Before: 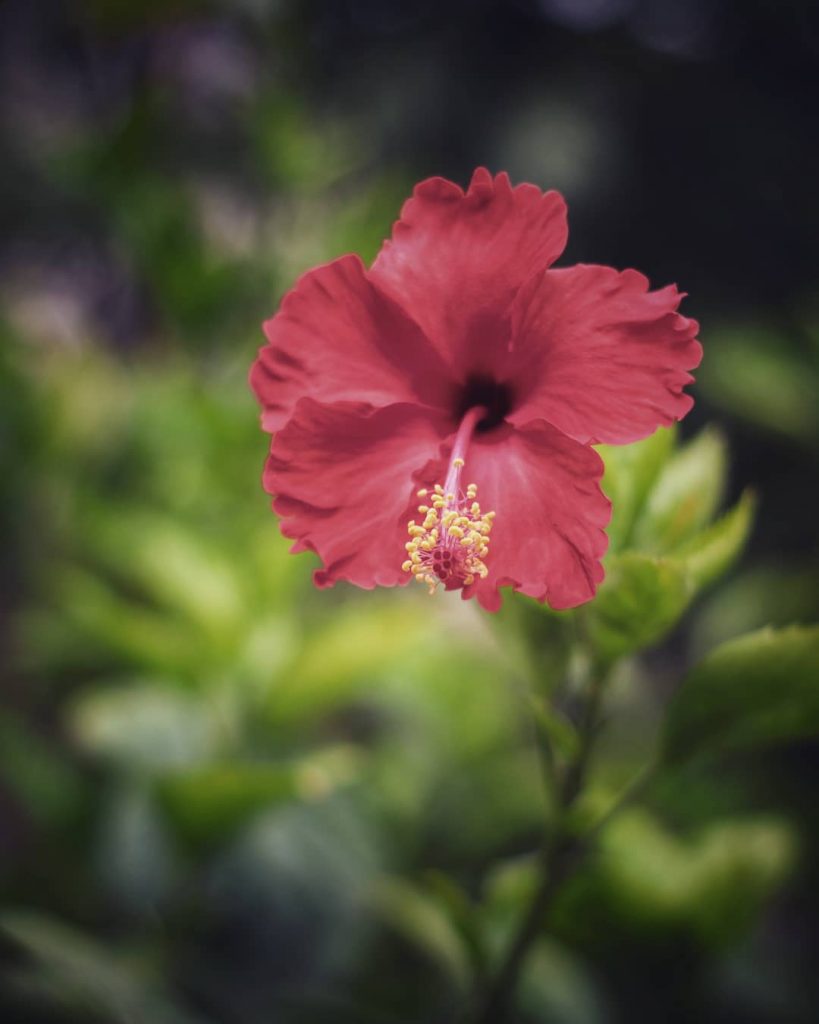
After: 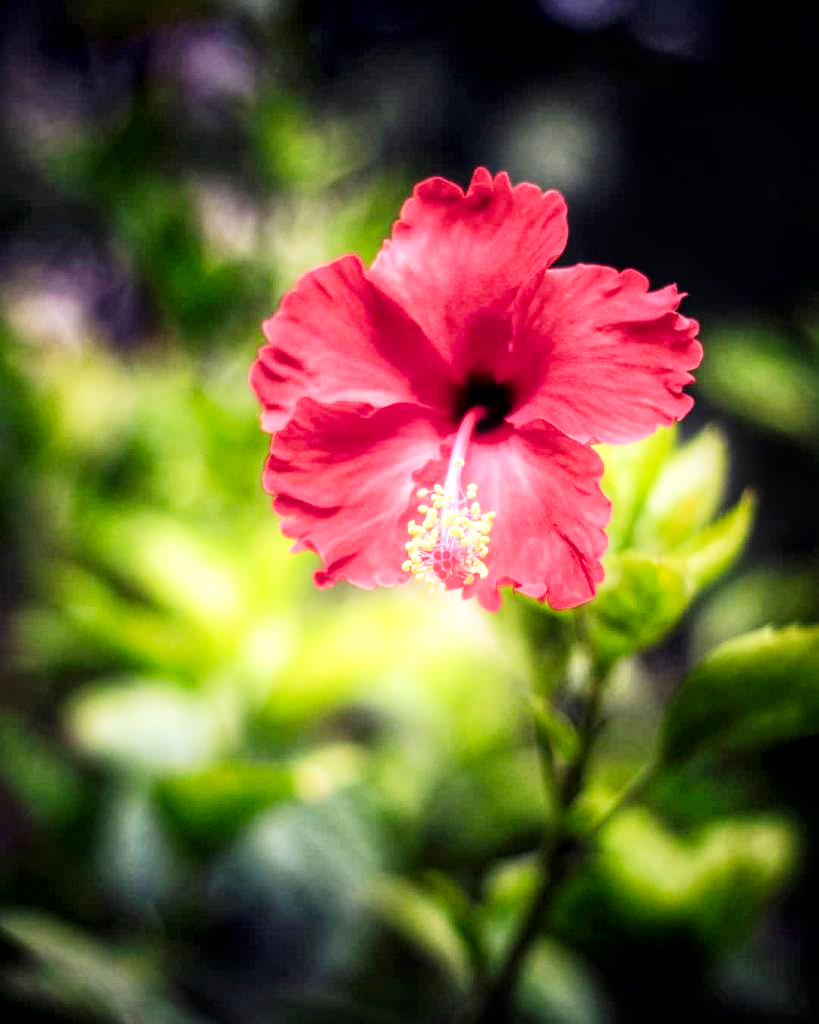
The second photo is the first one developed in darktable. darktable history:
local contrast: detail 130%
exposure: black level correction 0.007, compensate highlight preservation false
bloom: size 5%, threshold 95%, strength 15%
base curve: curves: ch0 [(0, 0) (0.007, 0.004) (0.027, 0.03) (0.046, 0.07) (0.207, 0.54) (0.442, 0.872) (0.673, 0.972) (1, 1)], preserve colors none
